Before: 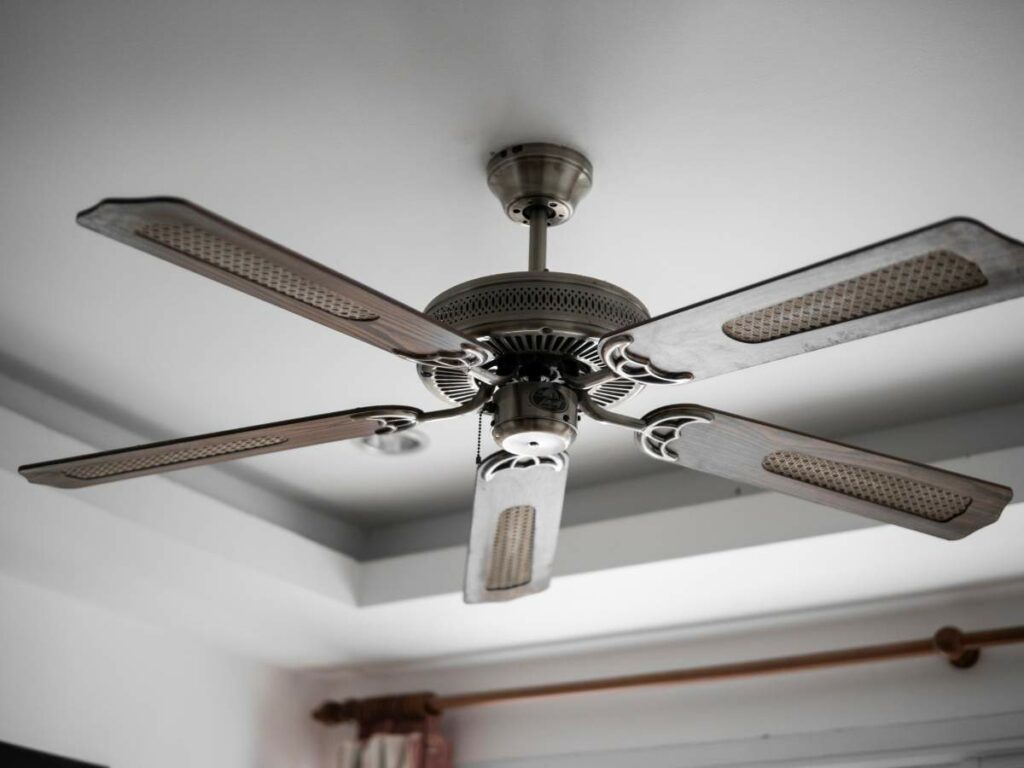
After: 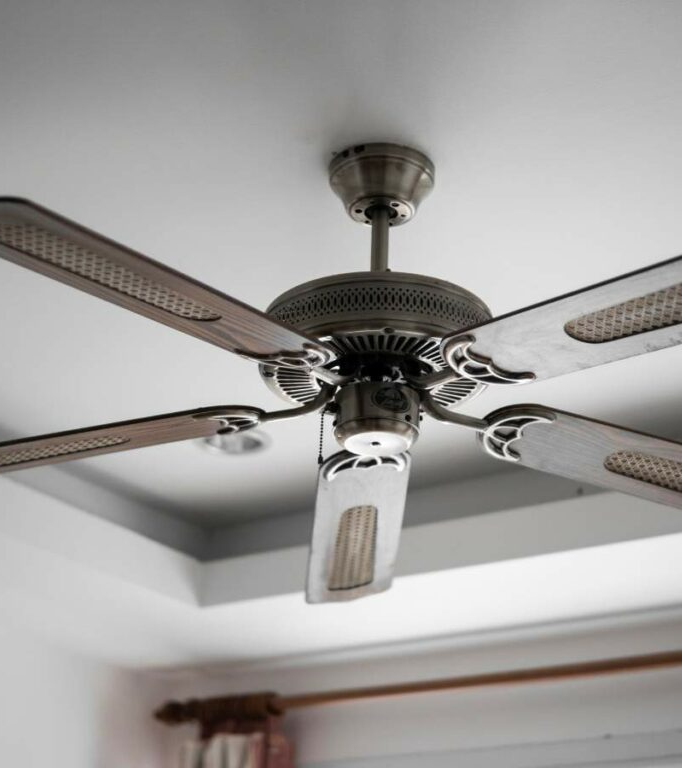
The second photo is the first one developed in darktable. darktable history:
crop and rotate: left 15.455%, right 17.857%
